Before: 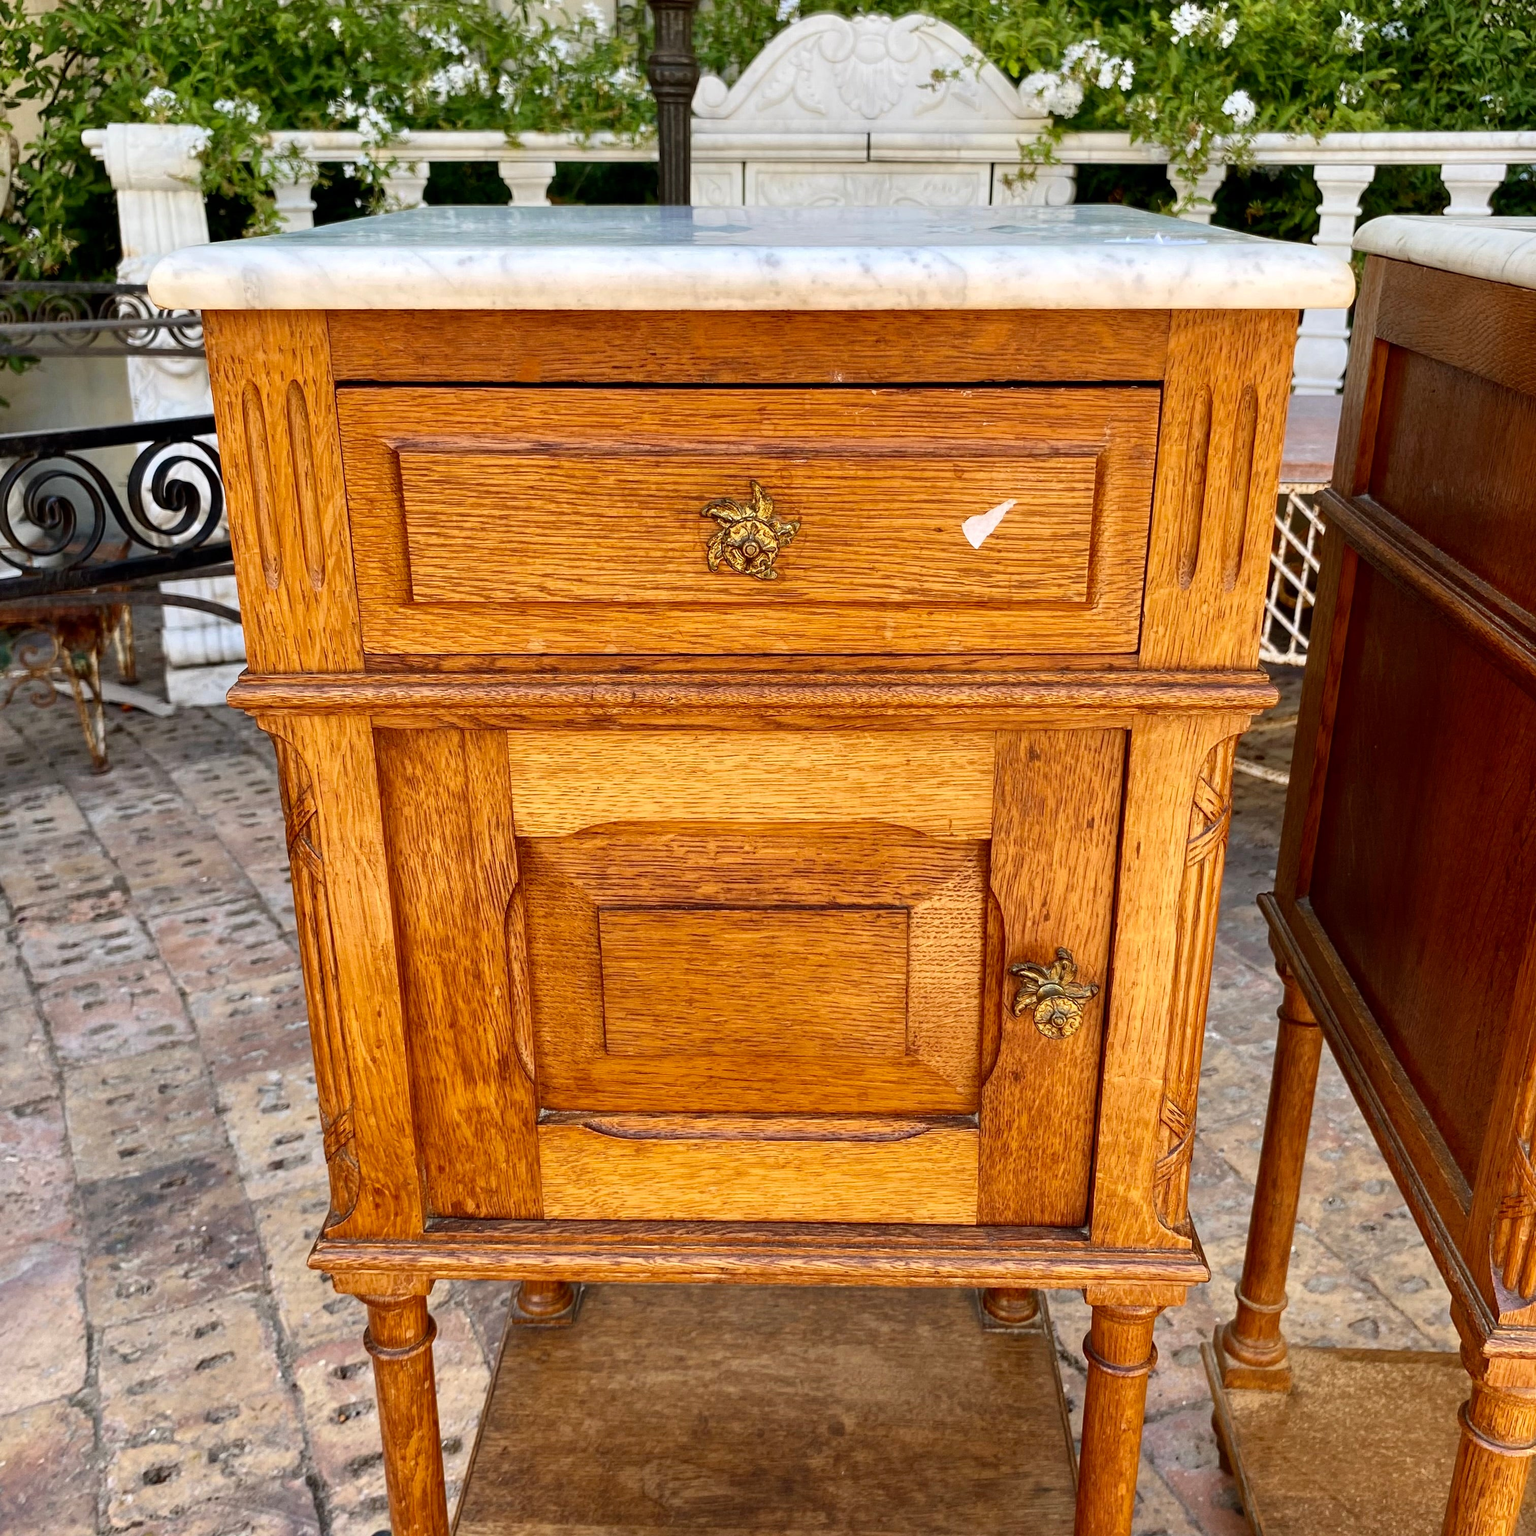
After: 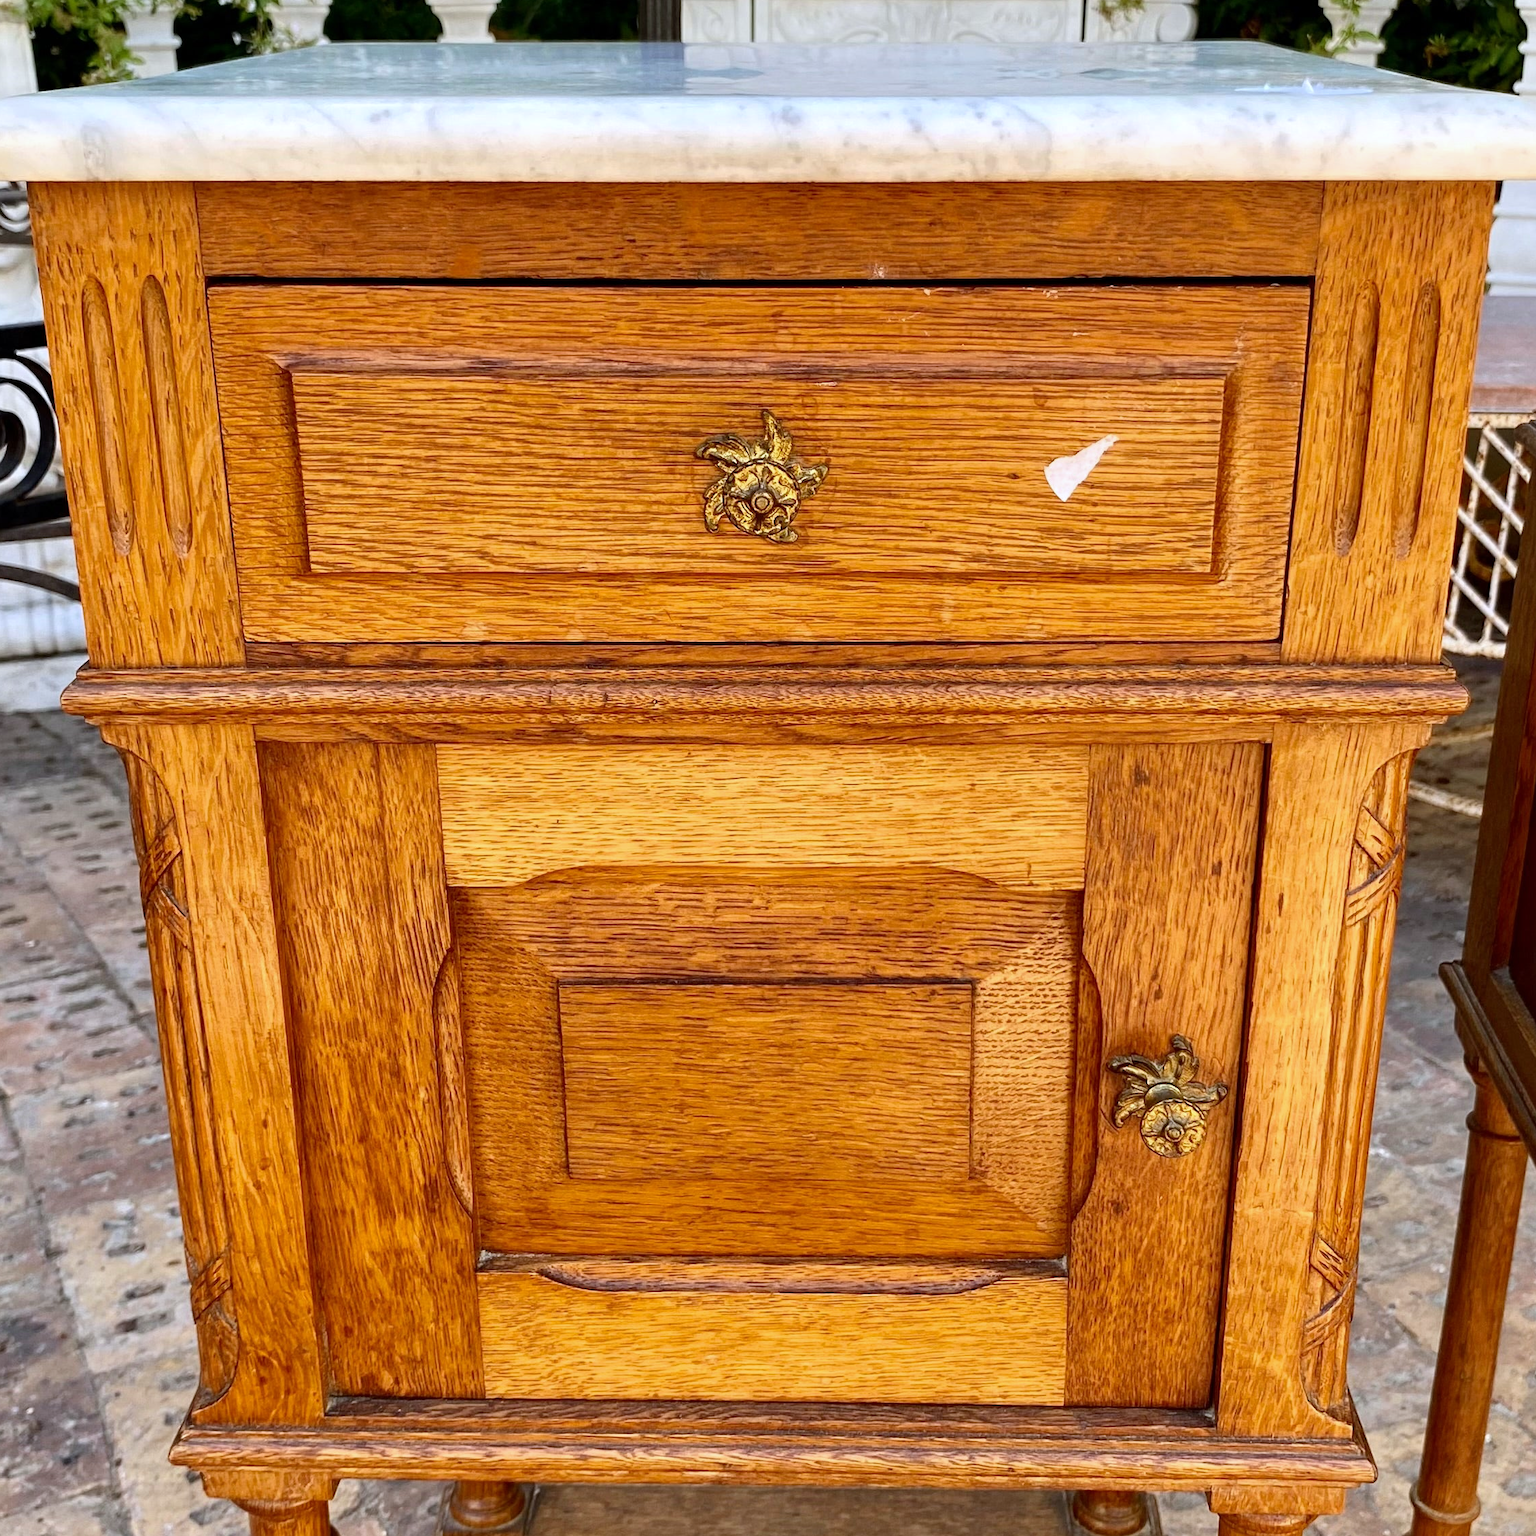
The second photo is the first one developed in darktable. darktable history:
white balance: red 0.976, blue 1.04
crop and rotate: left 11.831%, top 11.346%, right 13.429%, bottom 13.899%
